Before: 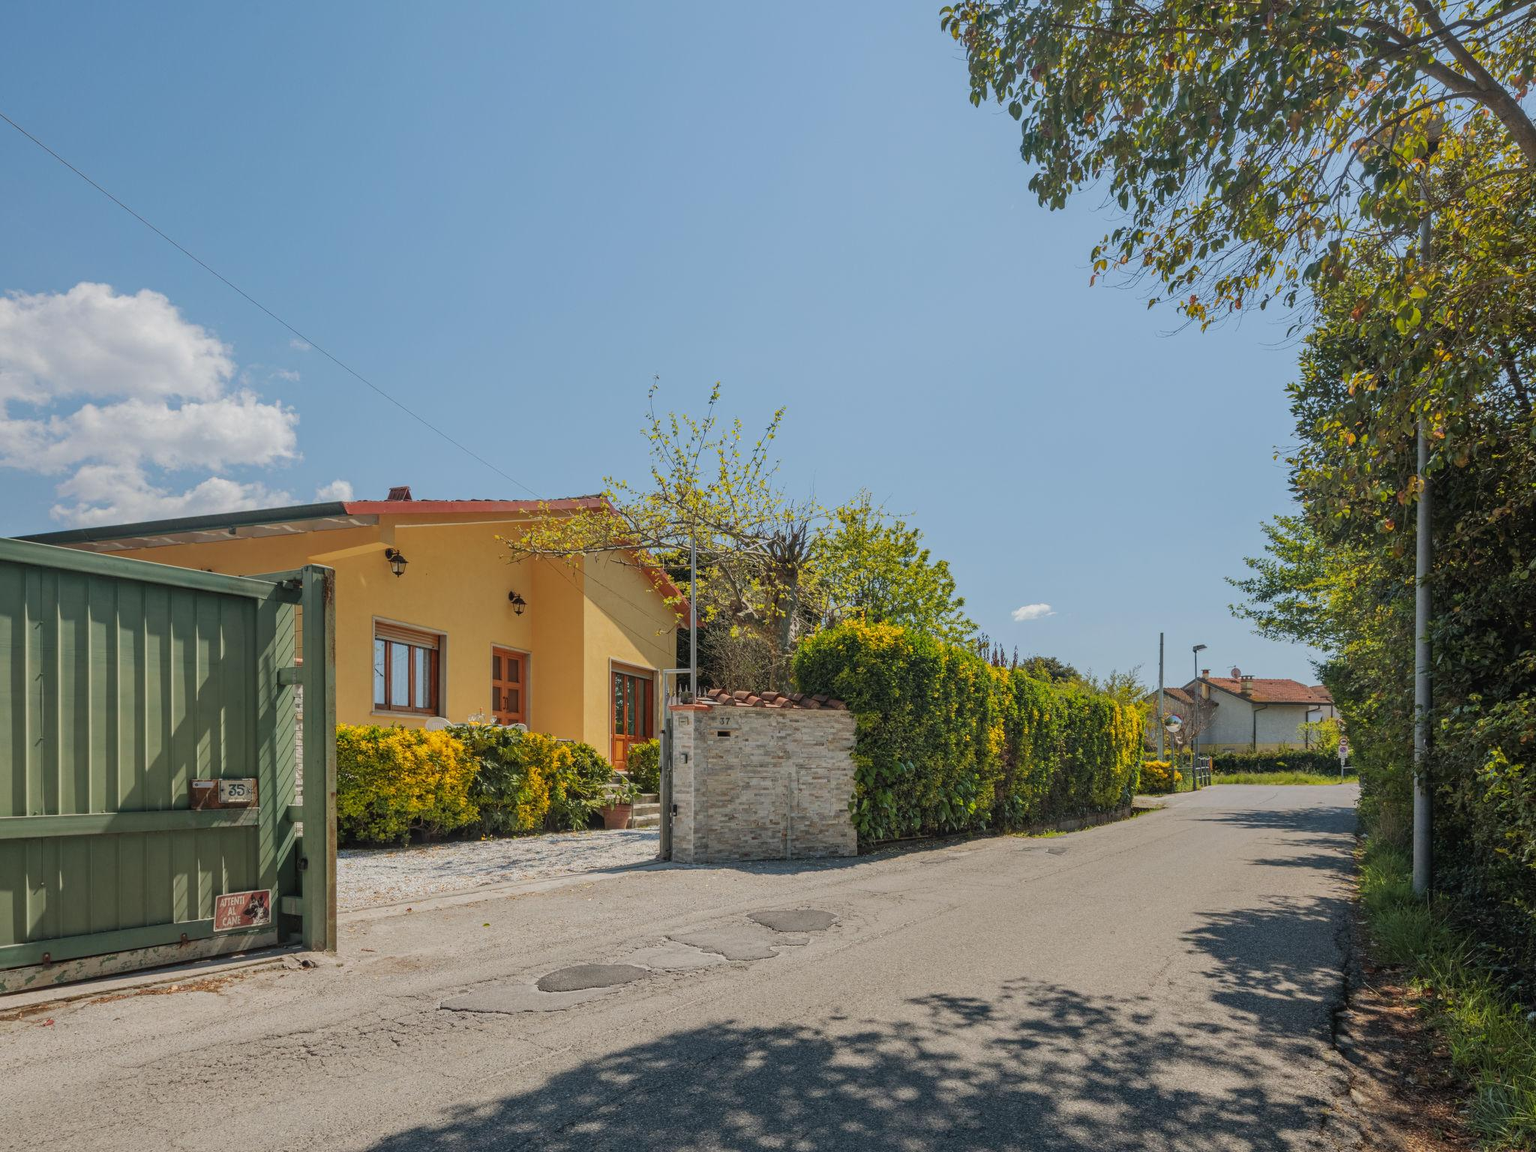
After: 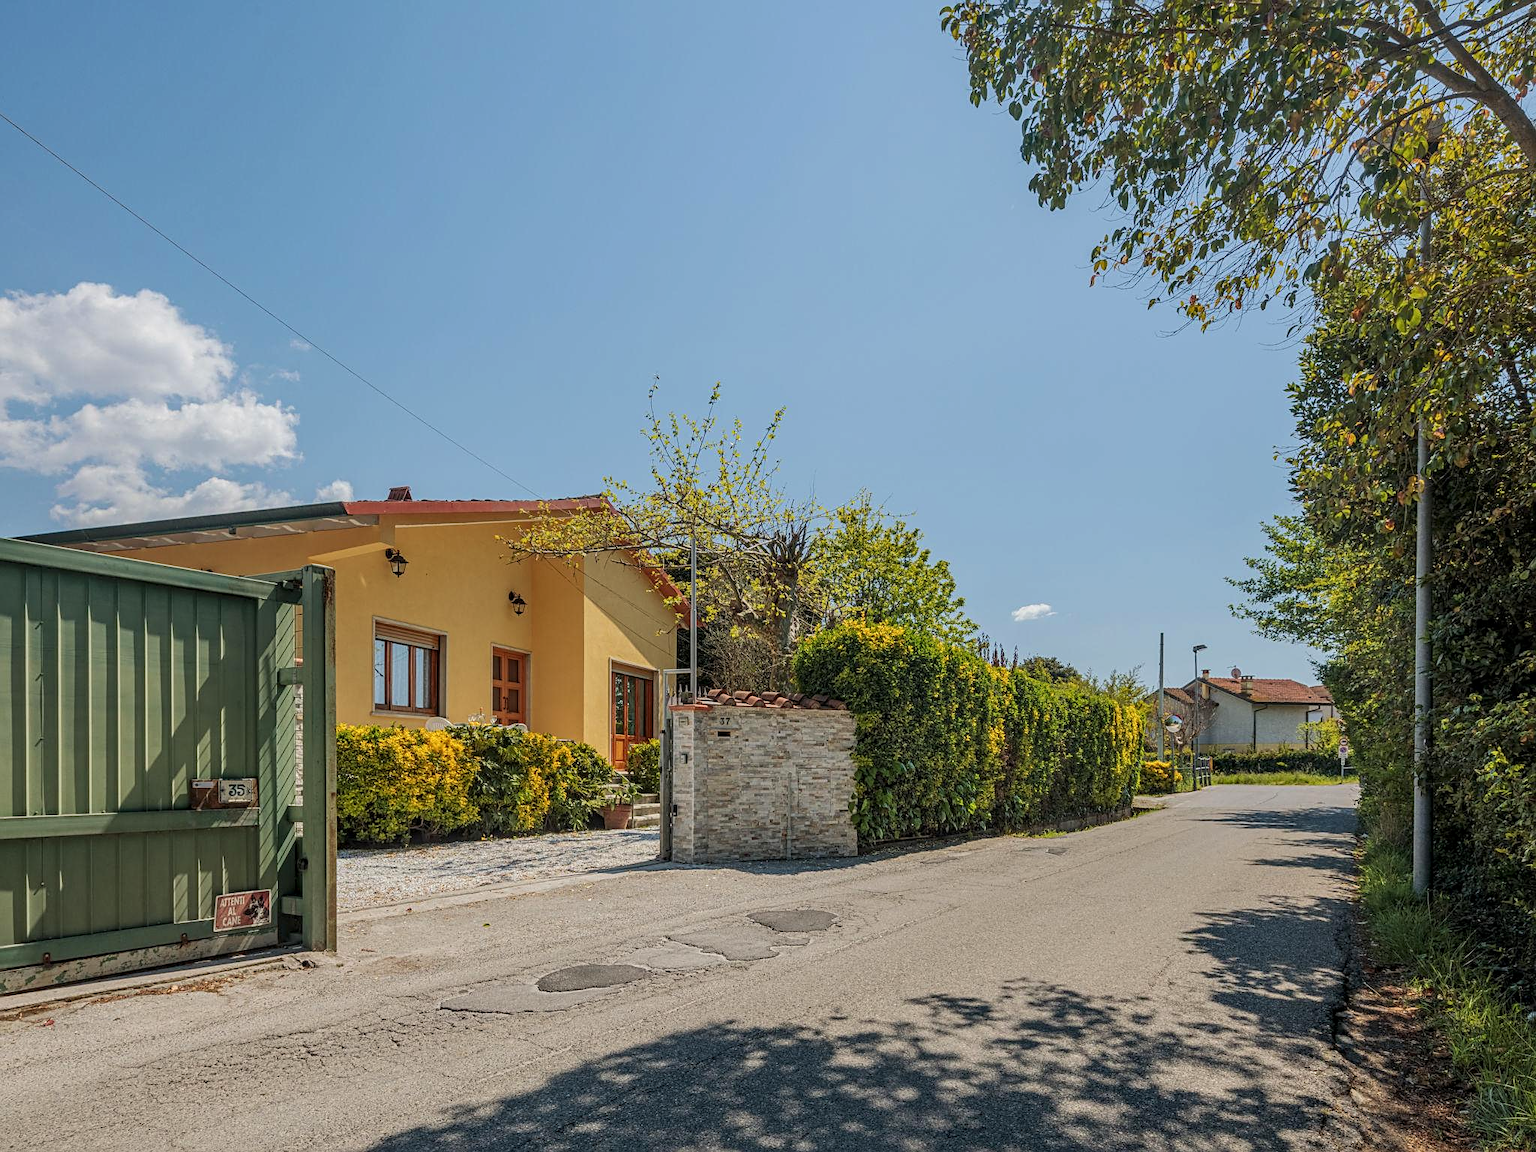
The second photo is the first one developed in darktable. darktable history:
sharpen: on, module defaults
velvia: strength 10%
local contrast: detail 130%
